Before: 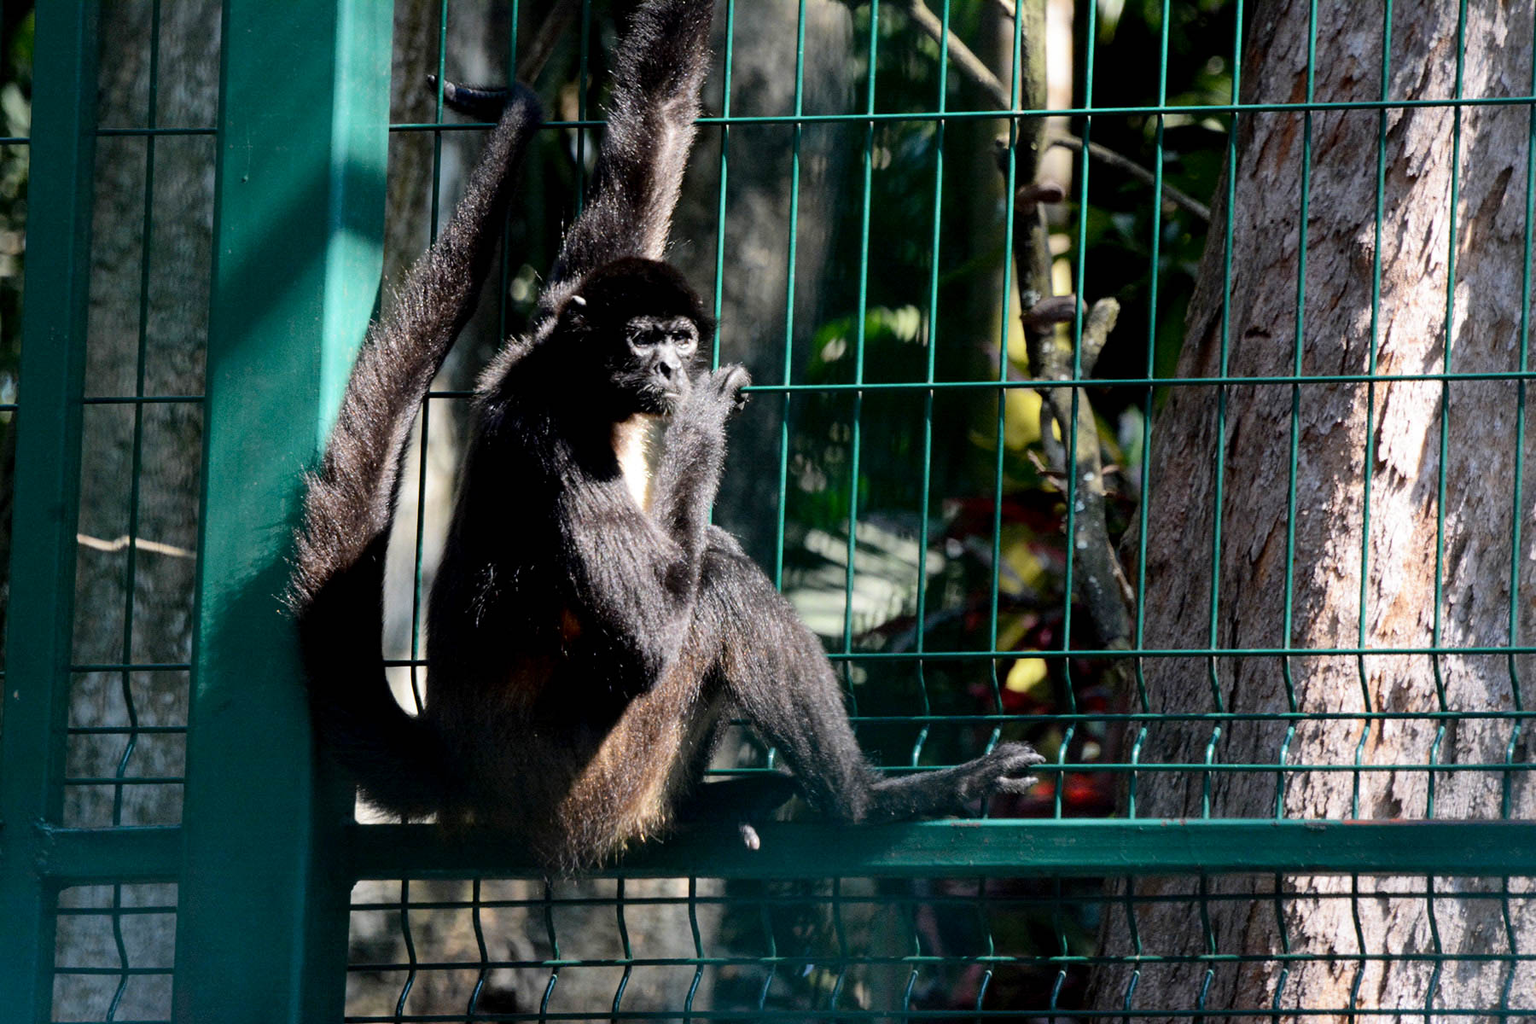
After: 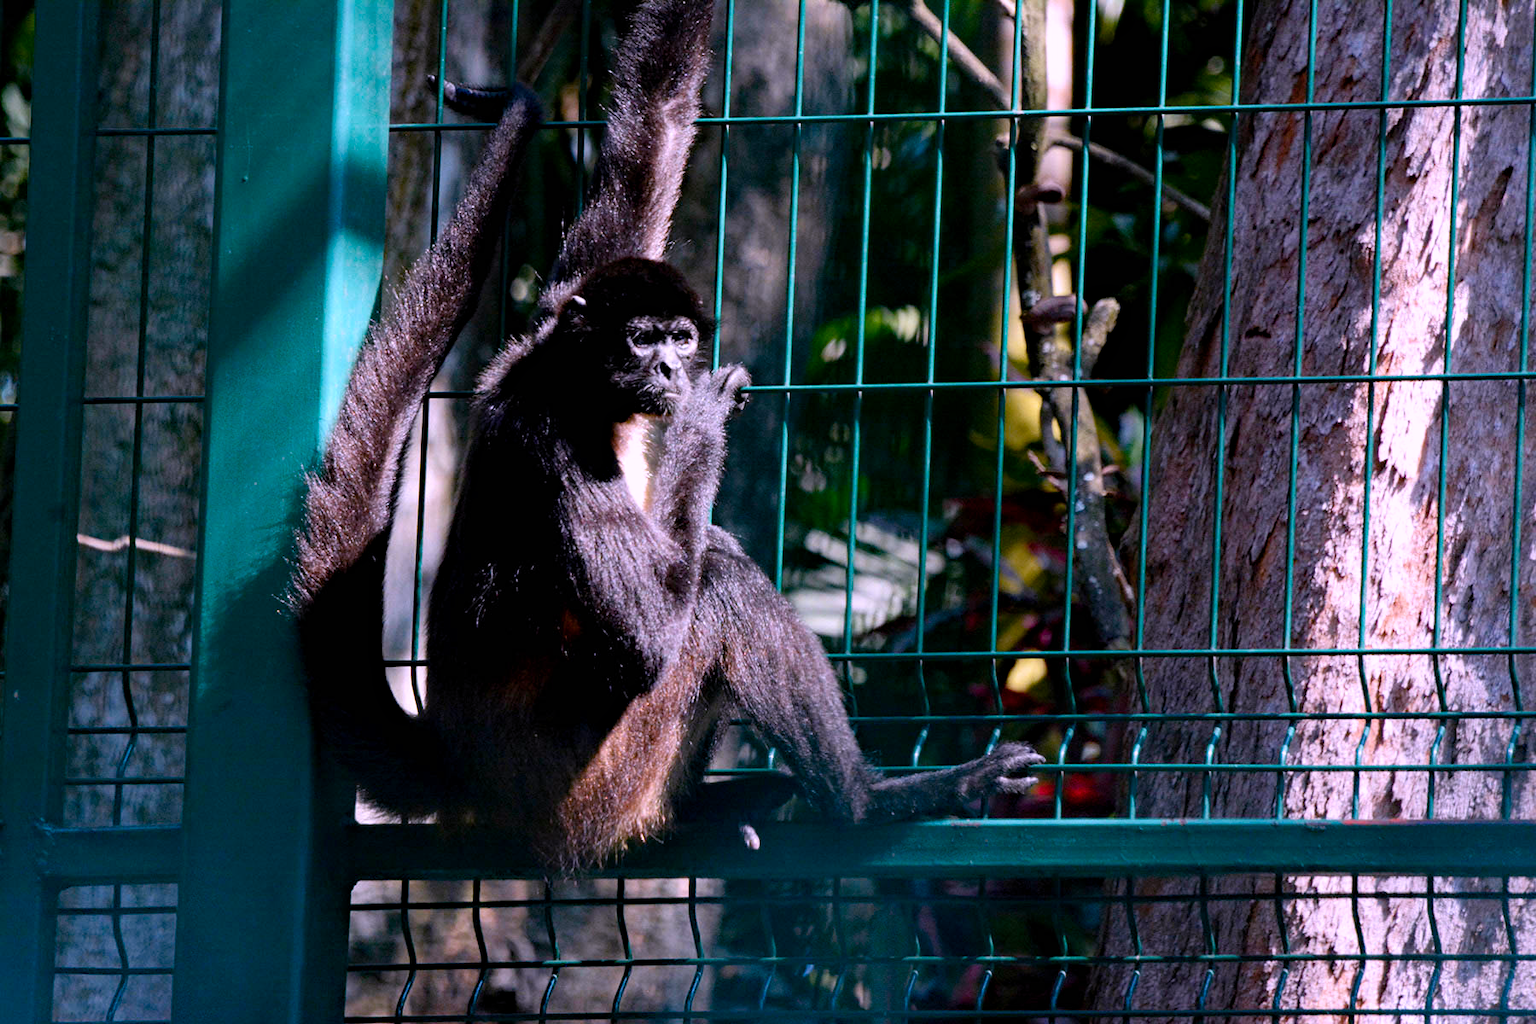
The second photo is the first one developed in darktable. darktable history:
shadows and highlights: shadows -22.56, highlights 44.59, soften with gaussian
color balance rgb: shadows lift › chroma 3.071%, shadows lift › hue 279.12°, perceptual saturation grading › global saturation 20%, perceptual saturation grading › highlights -25.499%, perceptual saturation grading › shadows 24.98%, global vibrance 21.119%
color correction: highlights a* 15.08, highlights b* -24.27
haze removal: compatibility mode true, adaptive false
